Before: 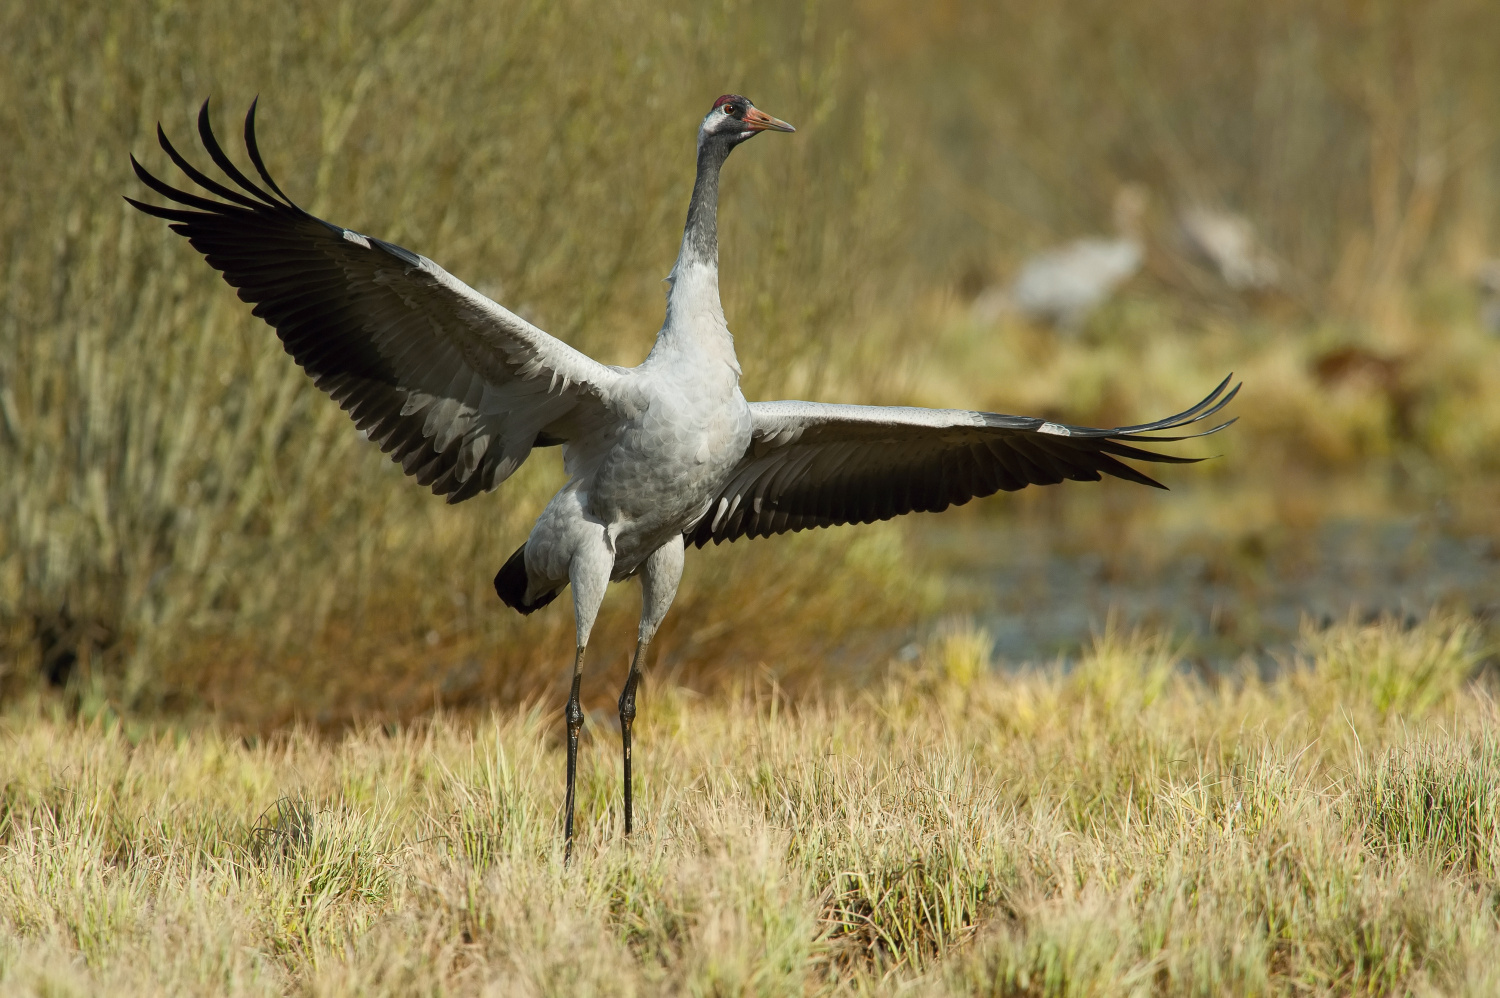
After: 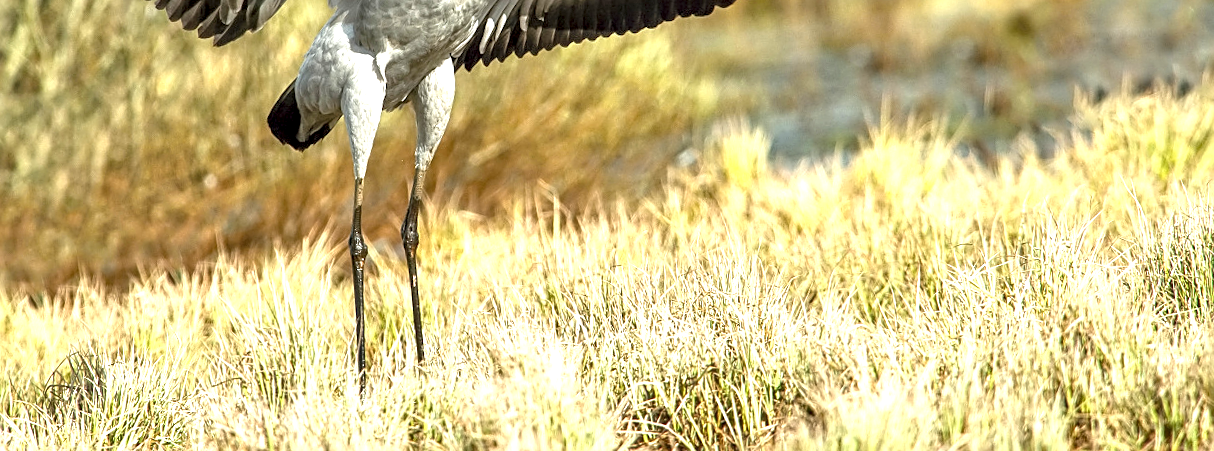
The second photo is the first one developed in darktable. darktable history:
crop and rotate: left 13.306%, top 48.129%, bottom 2.928%
rotate and perspective: rotation -4.57°, crop left 0.054, crop right 0.944, crop top 0.087, crop bottom 0.914
sharpen: on, module defaults
exposure: black level correction 0, exposure 1.1 EV, compensate exposure bias true, compensate highlight preservation false
local contrast: highlights 60%, shadows 60%, detail 160%
contrast brightness saturation: saturation -0.05
tone equalizer: -7 EV 0.15 EV, -6 EV 0.6 EV, -5 EV 1.15 EV, -4 EV 1.33 EV, -3 EV 1.15 EV, -2 EV 0.6 EV, -1 EV 0.15 EV, mask exposure compensation -0.5 EV
